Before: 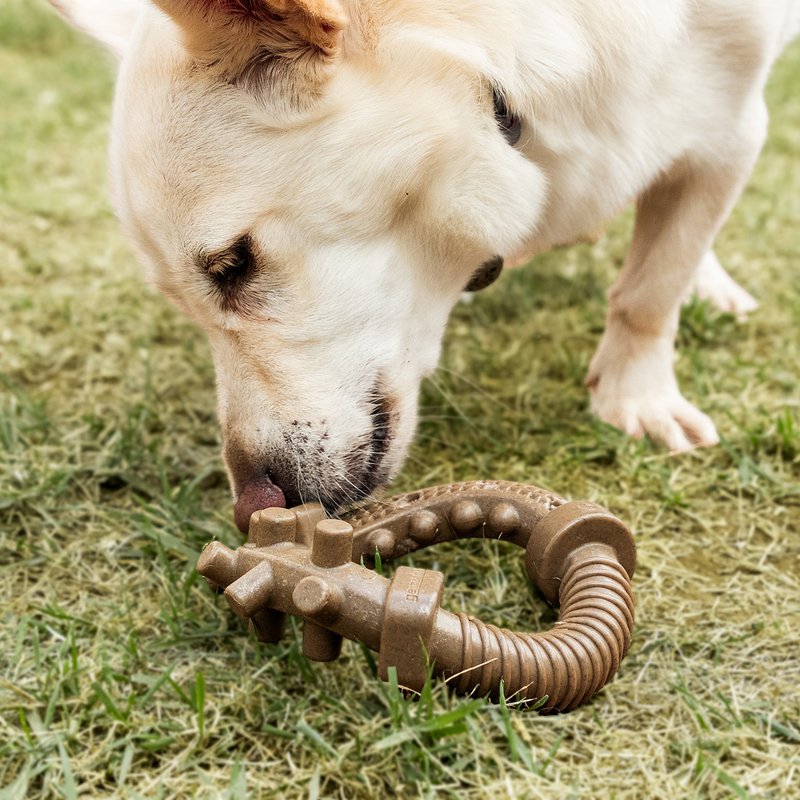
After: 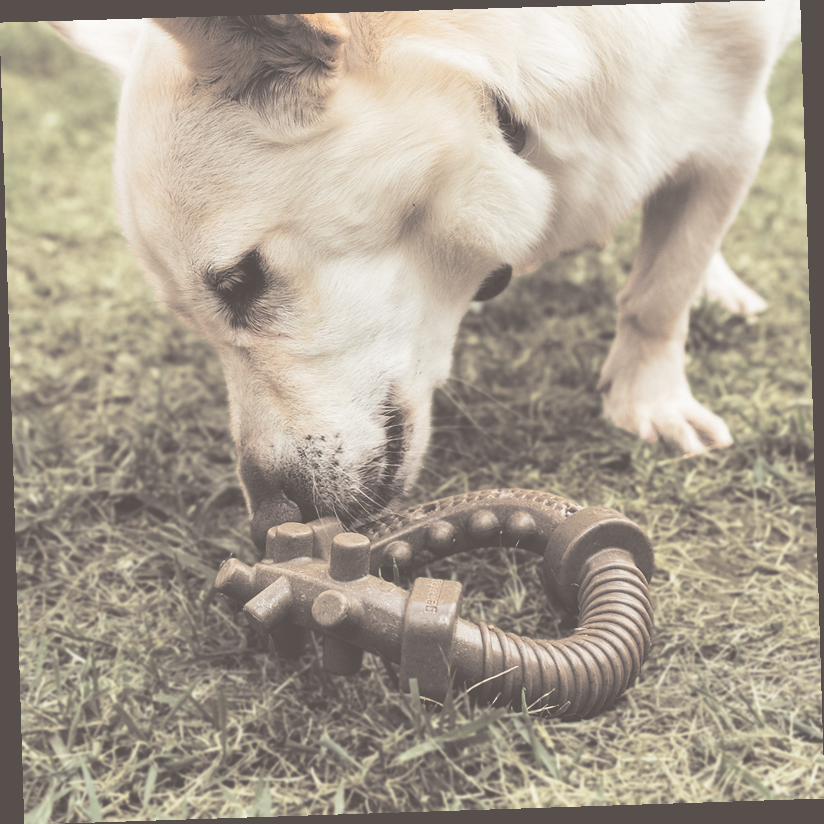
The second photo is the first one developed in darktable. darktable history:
rotate and perspective: rotation -1.77°, lens shift (horizontal) 0.004, automatic cropping off
shadows and highlights: shadows 4.1, highlights -17.6, soften with gaussian
split-toning: shadows › hue 26°, shadows › saturation 0.09, highlights › hue 40°, highlights › saturation 0.18, balance -63, compress 0%
exposure: black level correction -0.087, compensate highlight preservation false
